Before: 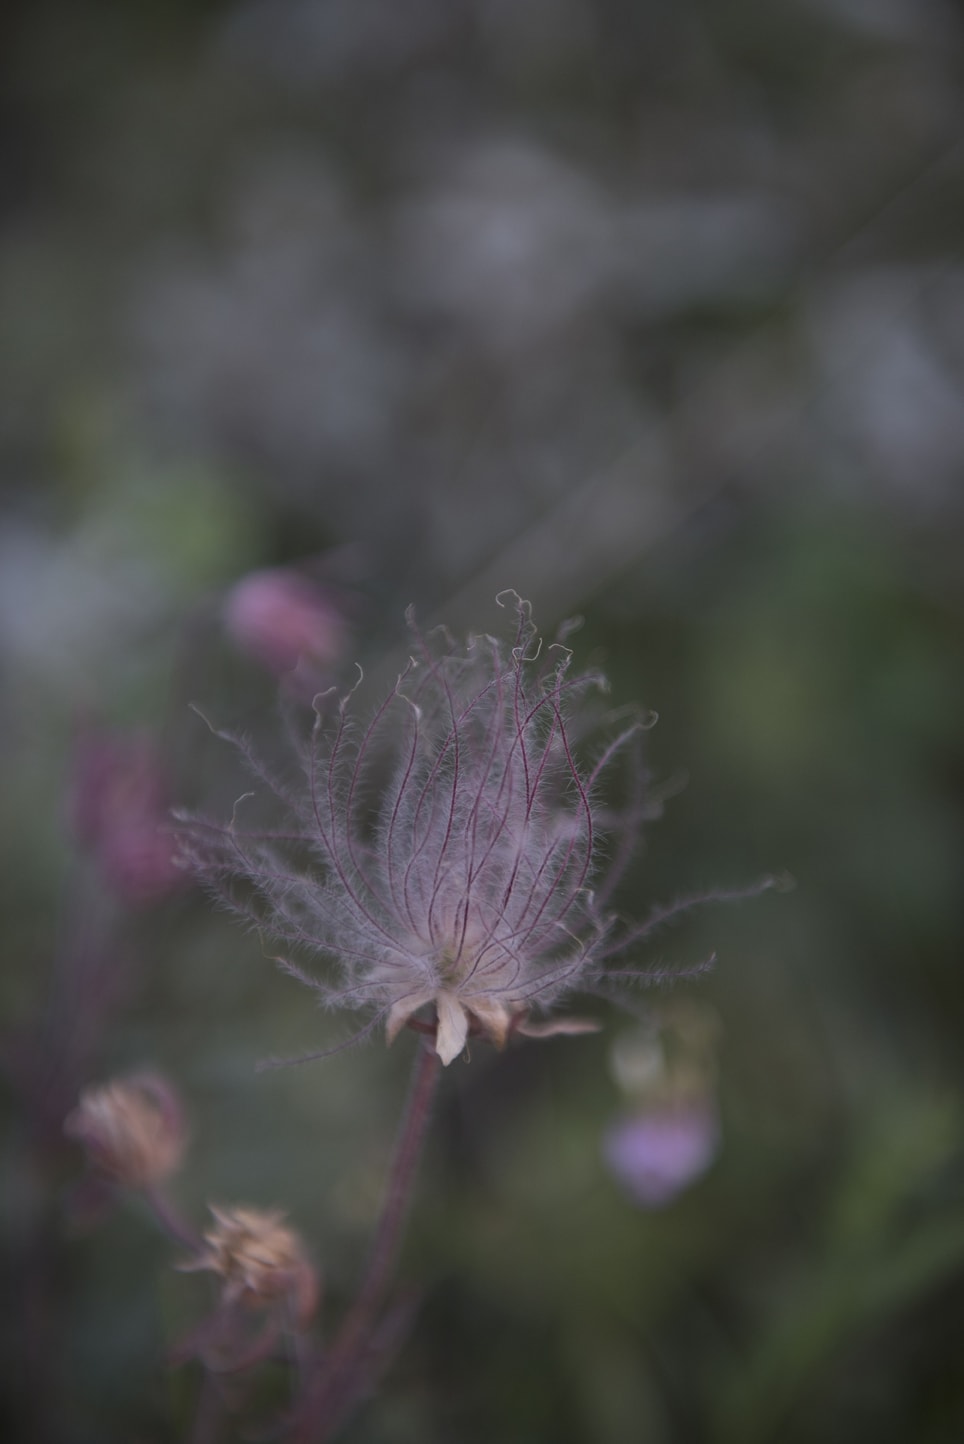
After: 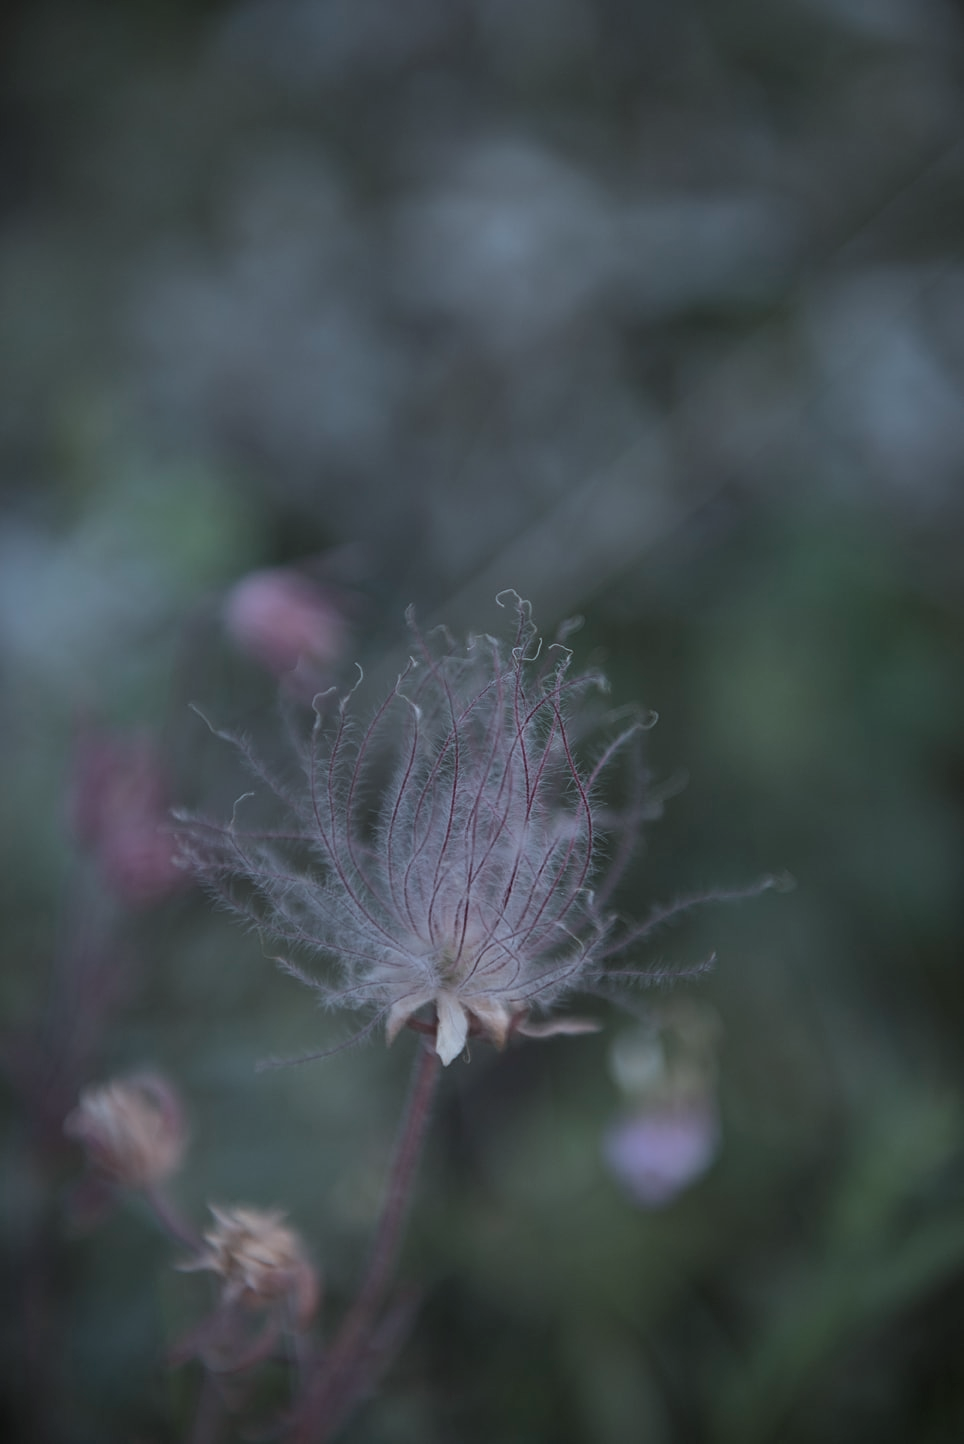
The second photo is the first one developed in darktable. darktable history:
exposure: compensate highlight preservation false
color correction: highlights a* -12.64, highlights b* -18.1, saturation 0.7
sharpen: amount 0.2
shadows and highlights: shadows 25, highlights -25
